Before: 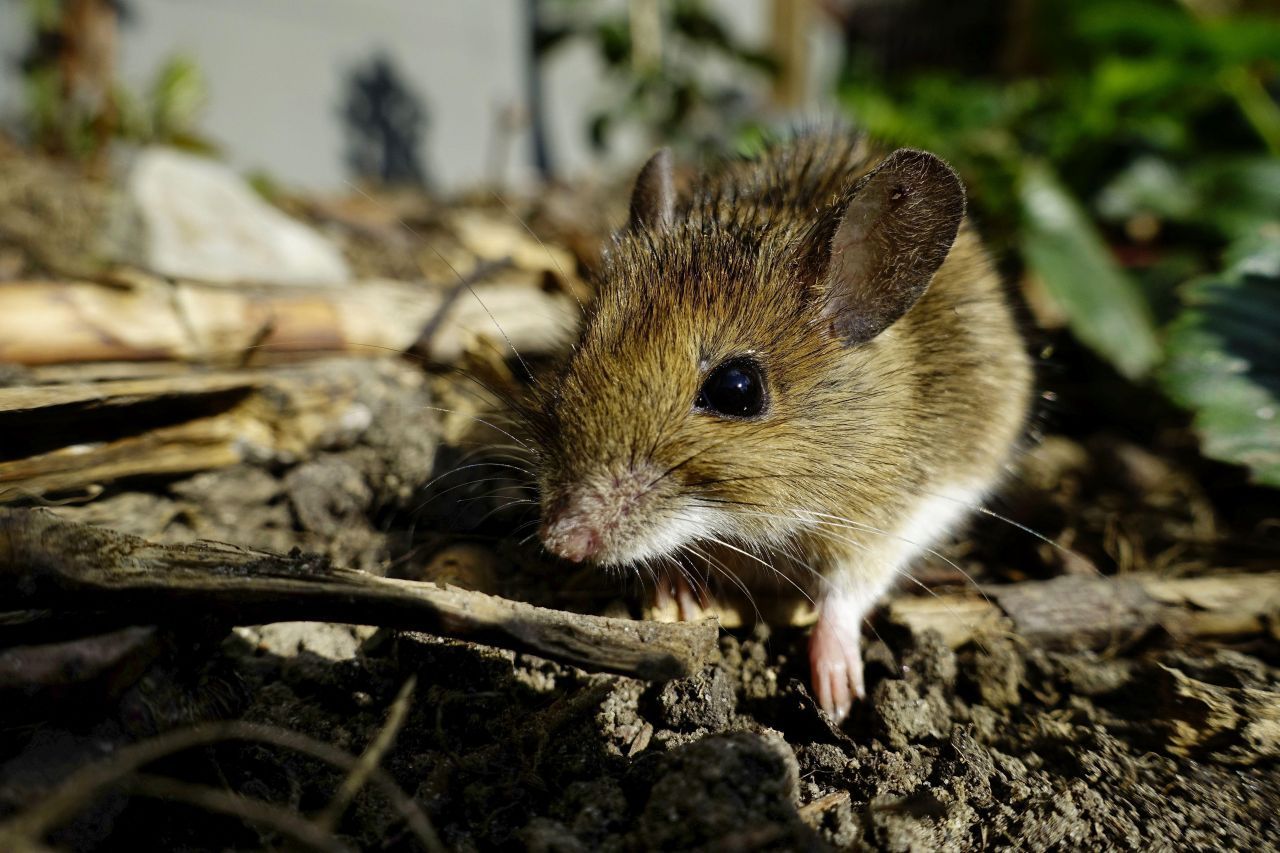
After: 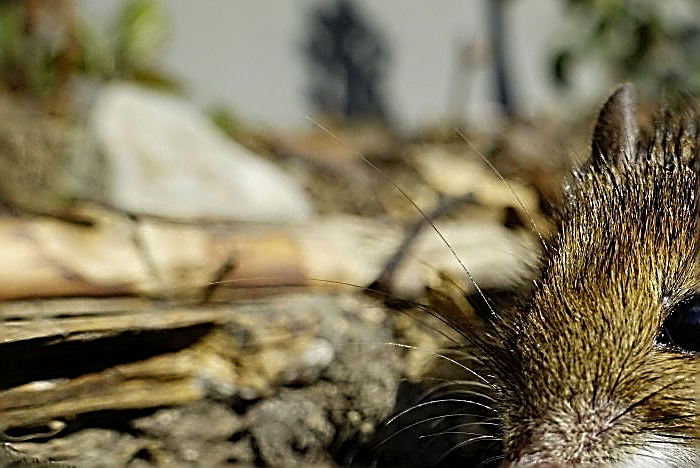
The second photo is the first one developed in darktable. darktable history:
crop and rotate: left 3.047%, top 7.509%, right 42.236%, bottom 37.598%
sharpen: amount 2
